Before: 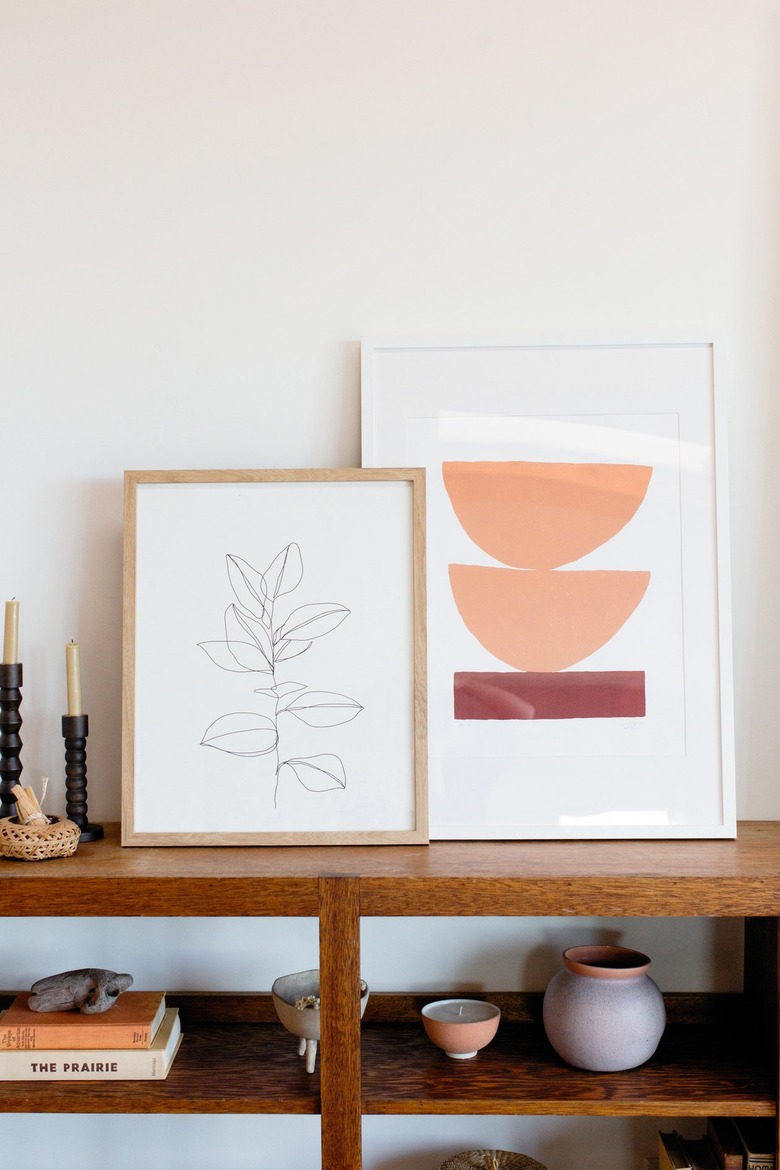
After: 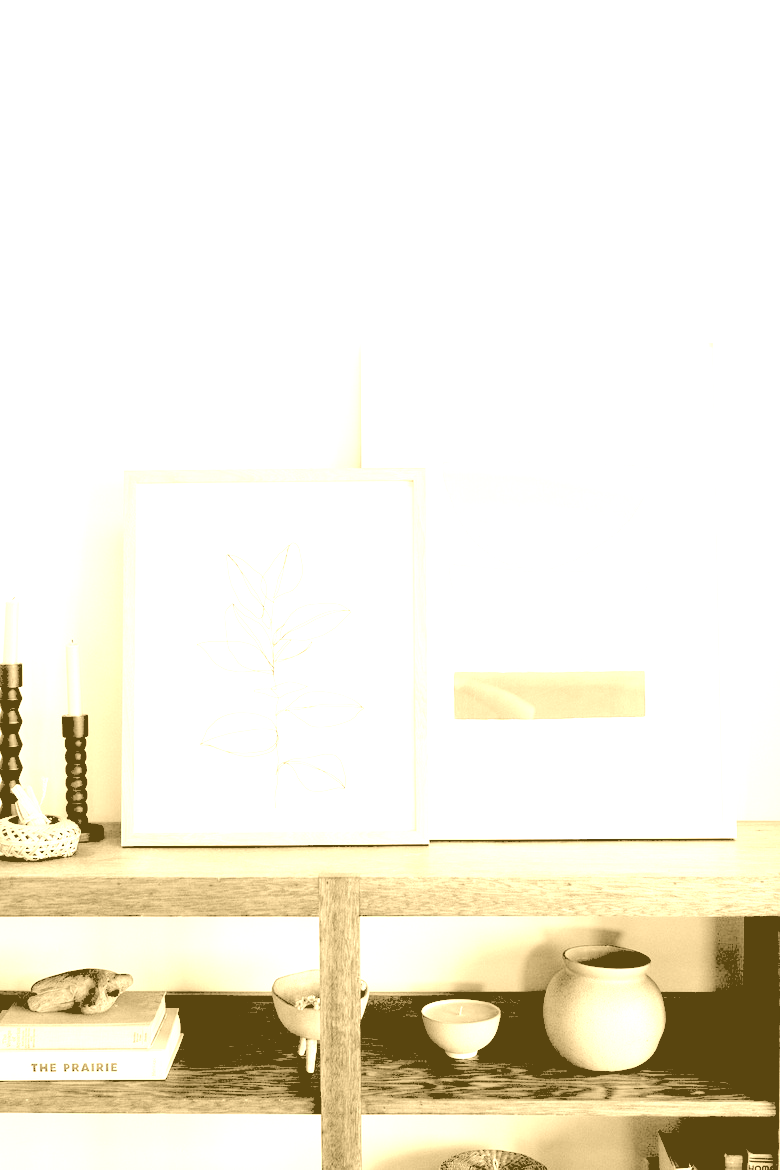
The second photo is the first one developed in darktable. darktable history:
white balance: red 1.467, blue 0.684
colorize: hue 36°, source mix 100%
rgb levels: levels [[0.027, 0.429, 0.996], [0, 0.5, 1], [0, 0.5, 1]]
